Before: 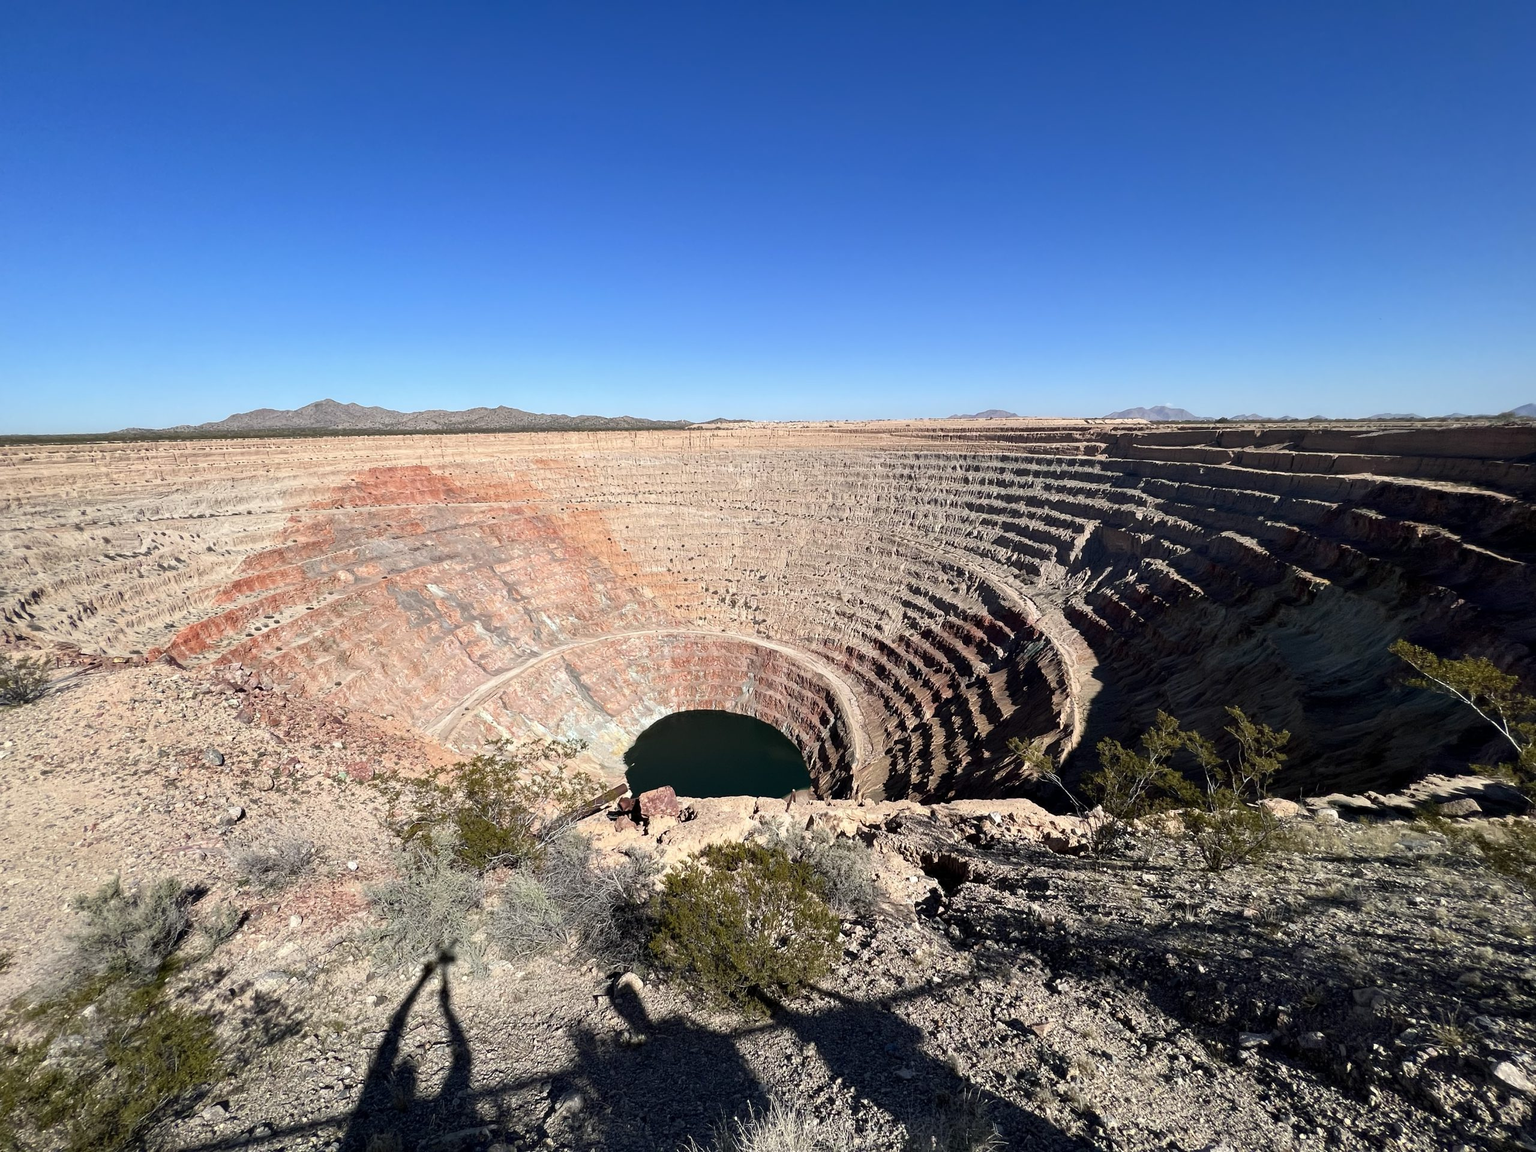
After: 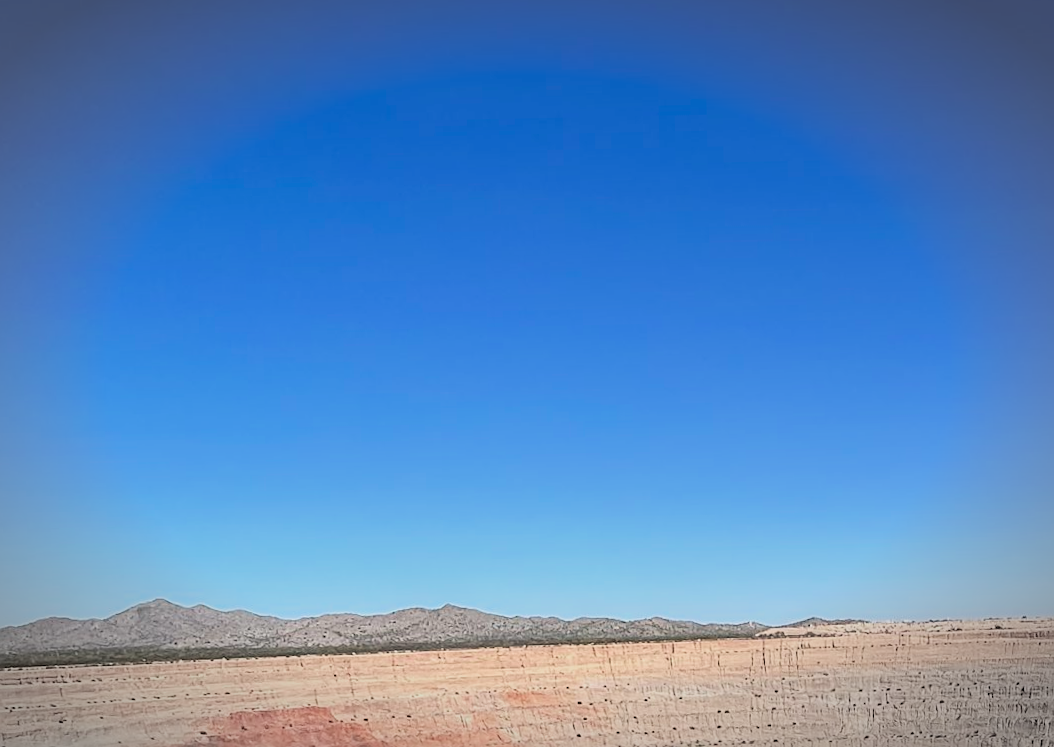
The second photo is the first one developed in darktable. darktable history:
haze removal: strength -0.05
filmic rgb: black relative exposure -7.65 EV, white relative exposure 4.56 EV, hardness 3.61, color science v6 (2022)
crop: left 15.452%, top 5.459%, right 43.956%, bottom 56.62%
exposure: black level correction 0.005, exposure 0.286 EV, compensate highlight preservation false
rotate and perspective: rotation -1.17°, automatic cropping off
vignetting: automatic ratio true
sharpen: on, module defaults
